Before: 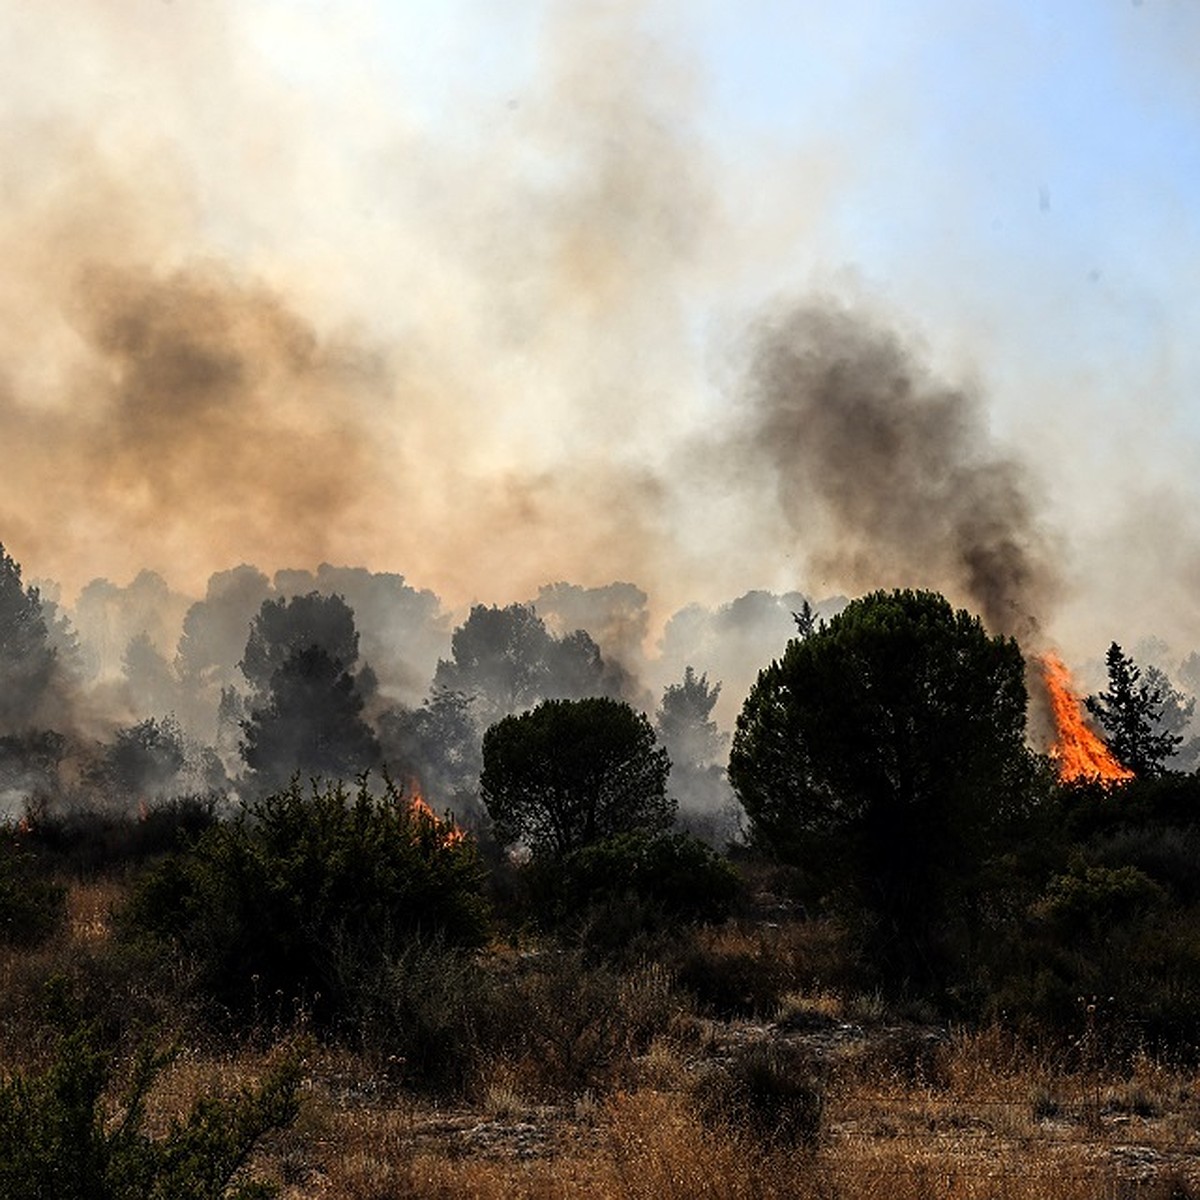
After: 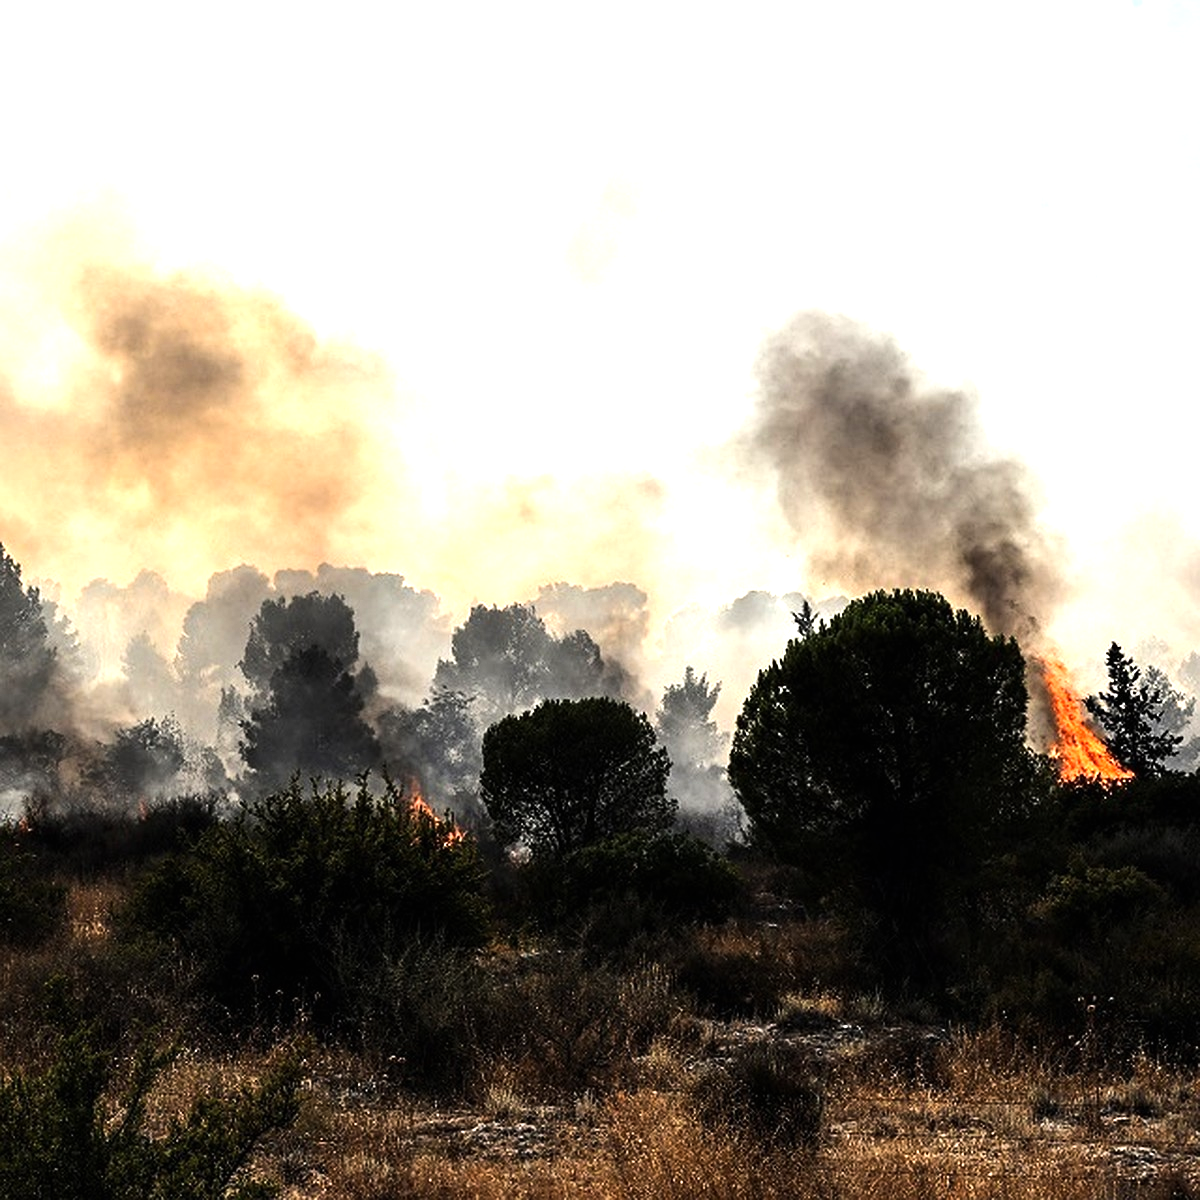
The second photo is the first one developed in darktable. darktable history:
exposure: black level correction 0, exposure 0.5 EV, compensate exposure bias true, compensate highlight preservation false
tone equalizer: -8 EV -0.75 EV, -7 EV -0.7 EV, -6 EV -0.6 EV, -5 EV -0.4 EV, -3 EV 0.4 EV, -2 EV 0.6 EV, -1 EV 0.7 EV, +0 EV 0.75 EV, edges refinement/feathering 500, mask exposure compensation -1.57 EV, preserve details no
